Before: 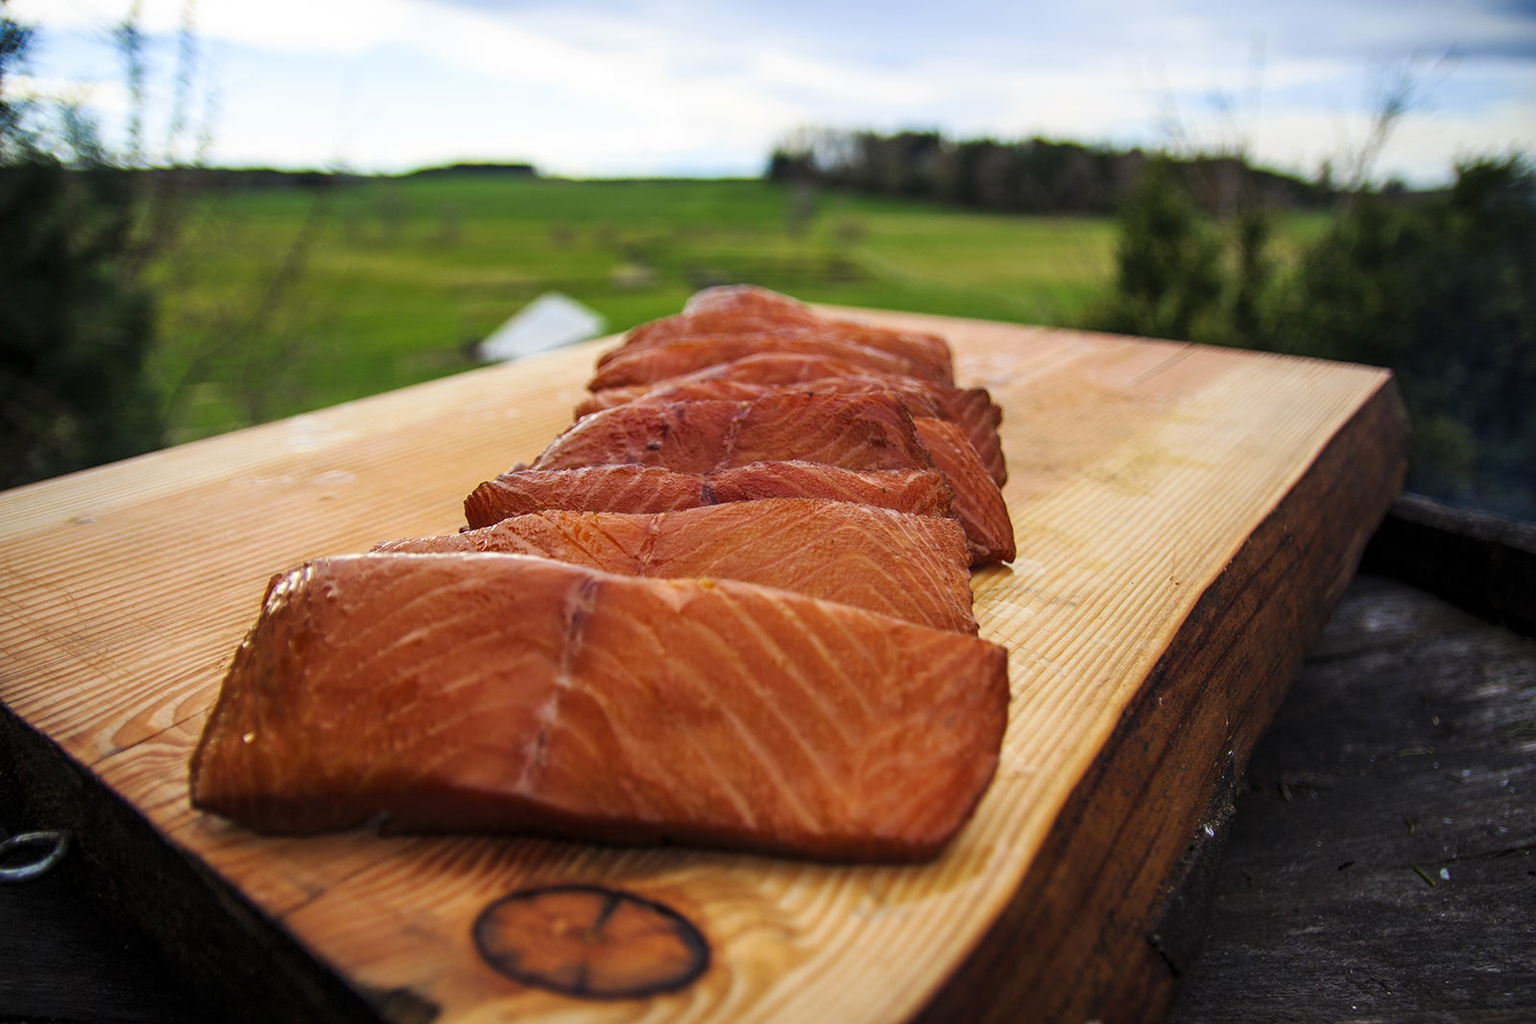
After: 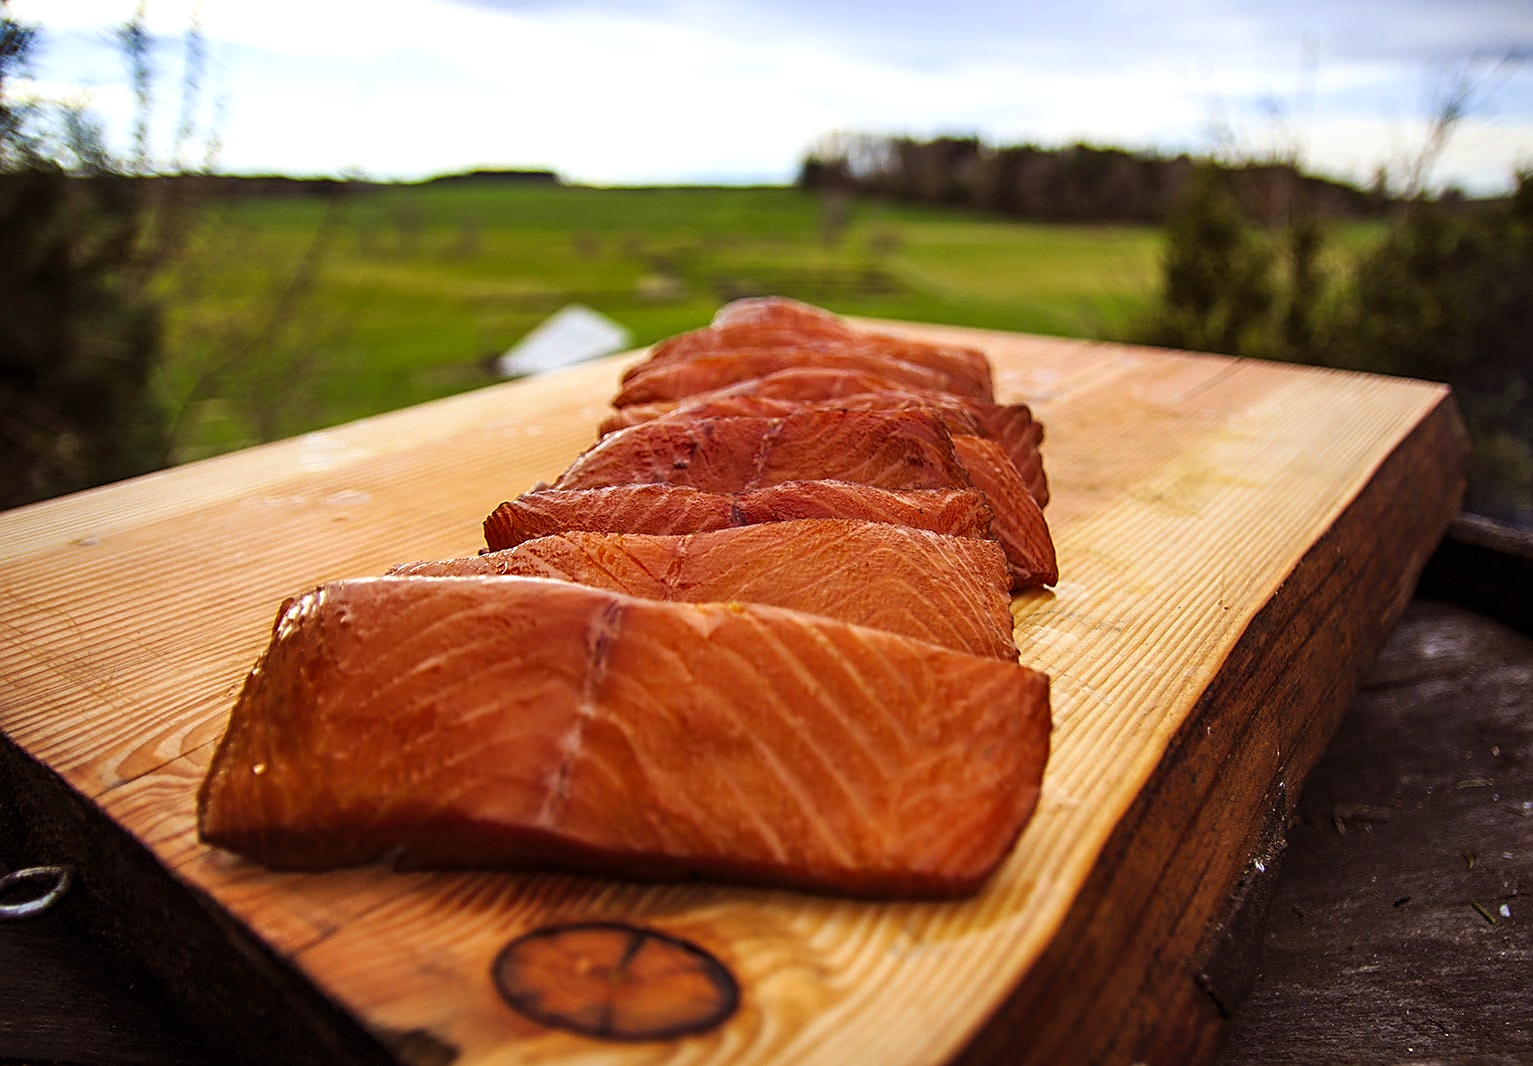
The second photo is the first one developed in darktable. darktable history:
shadows and highlights: shadows 37.27, highlights -28.18, soften with gaussian
exposure: black level correction 0, exposure 0.2 EV, compensate exposure bias true, compensate highlight preservation false
crop: right 4.126%, bottom 0.031%
sharpen: on, module defaults
rgb levels: mode RGB, independent channels, levels [[0, 0.5, 1], [0, 0.521, 1], [0, 0.536, 1]]
